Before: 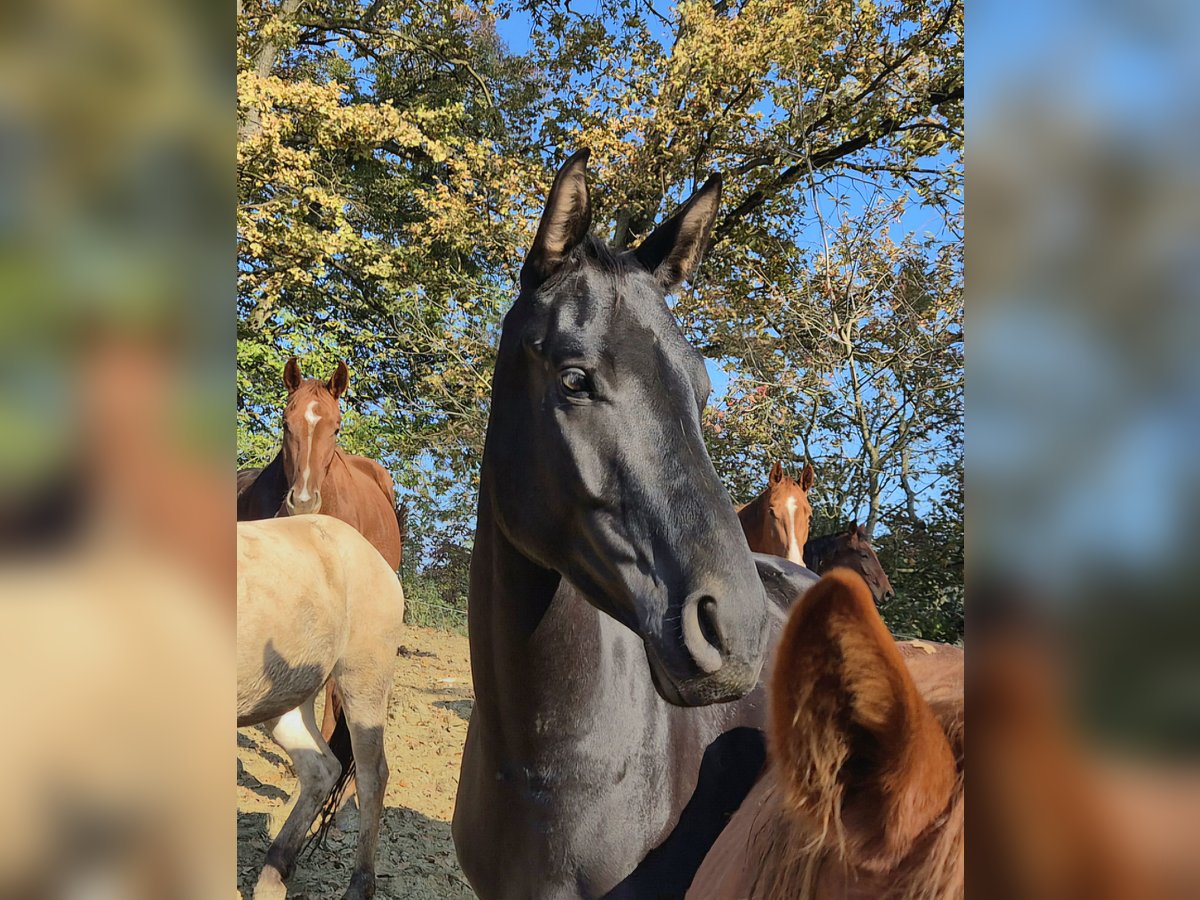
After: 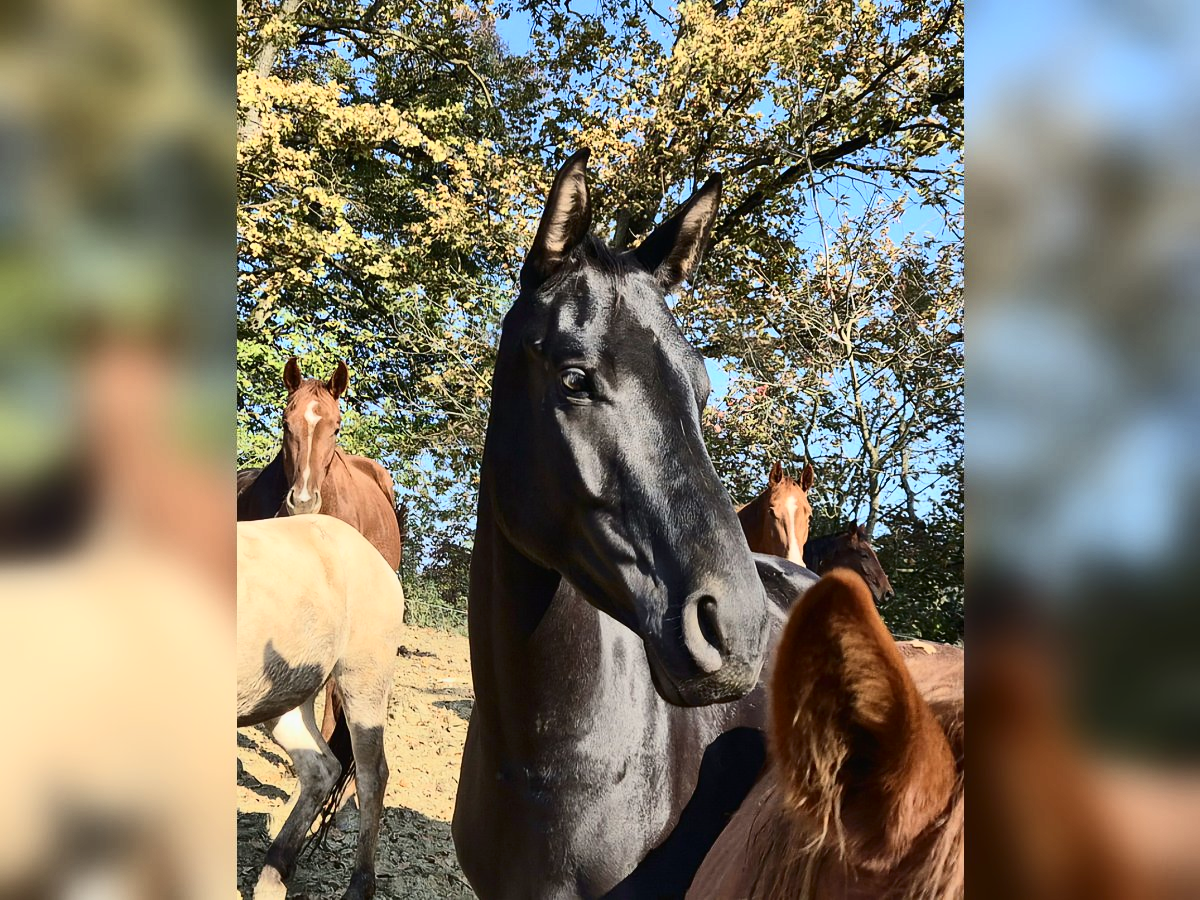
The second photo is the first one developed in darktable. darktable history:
contrast brightness saturation: contrast 0.382, brightness 0.095
